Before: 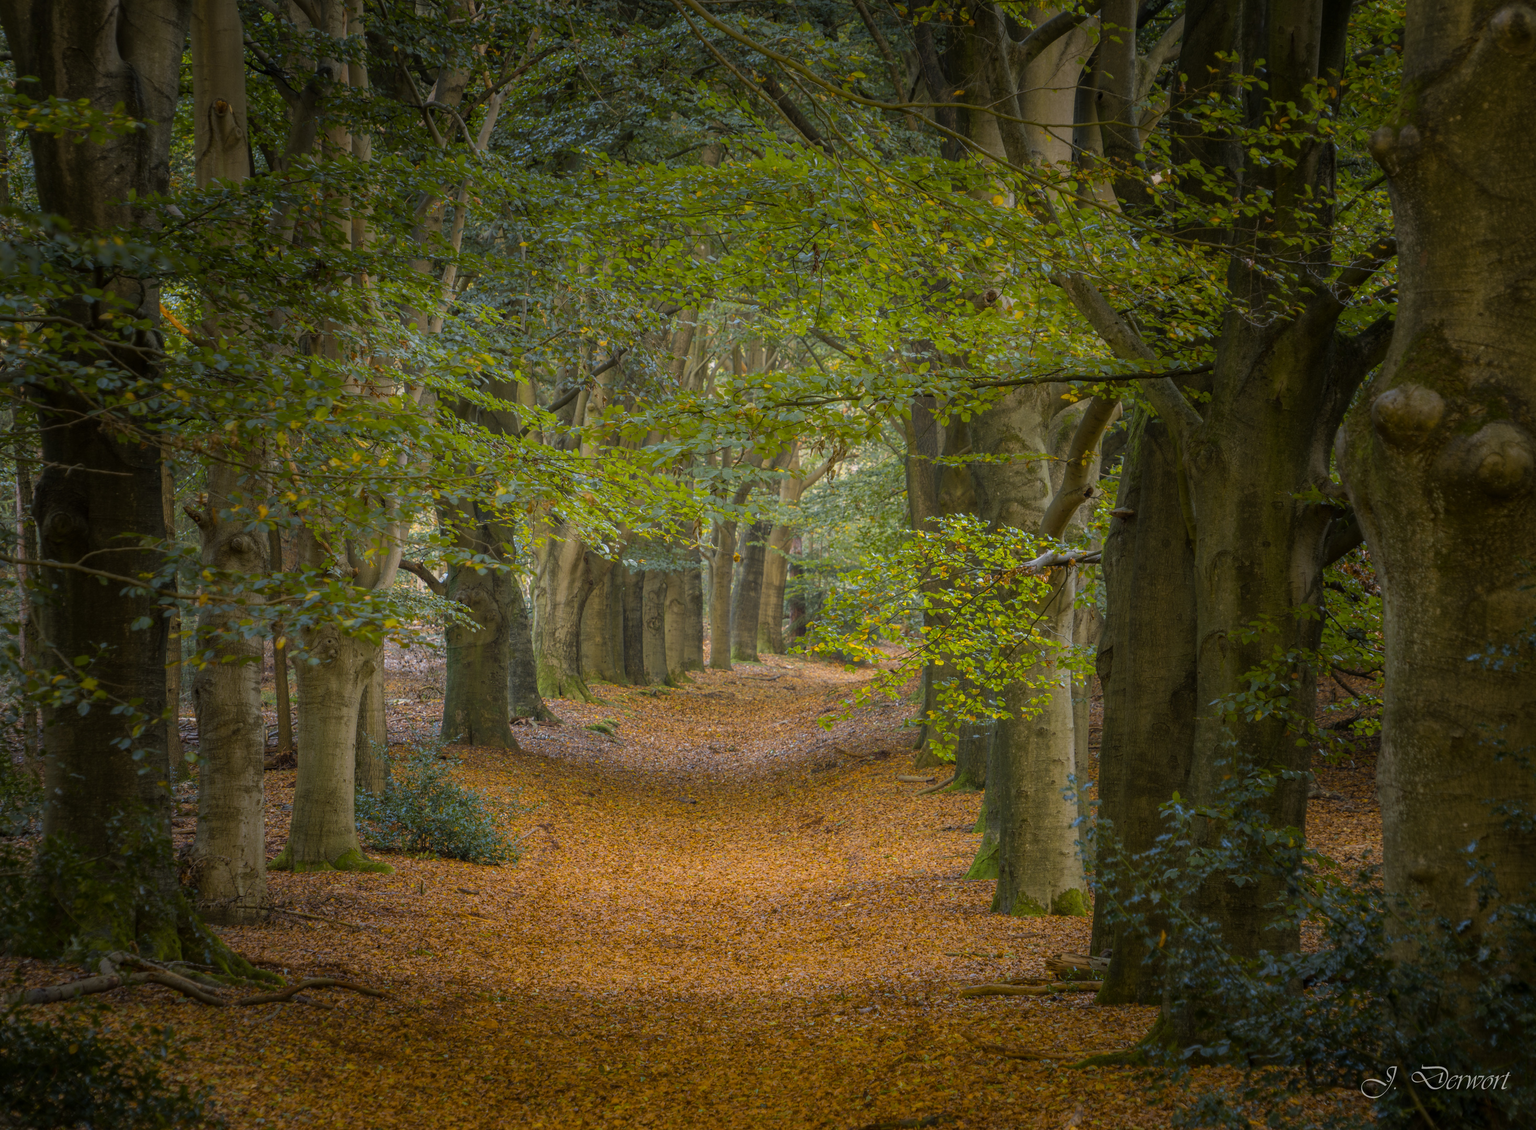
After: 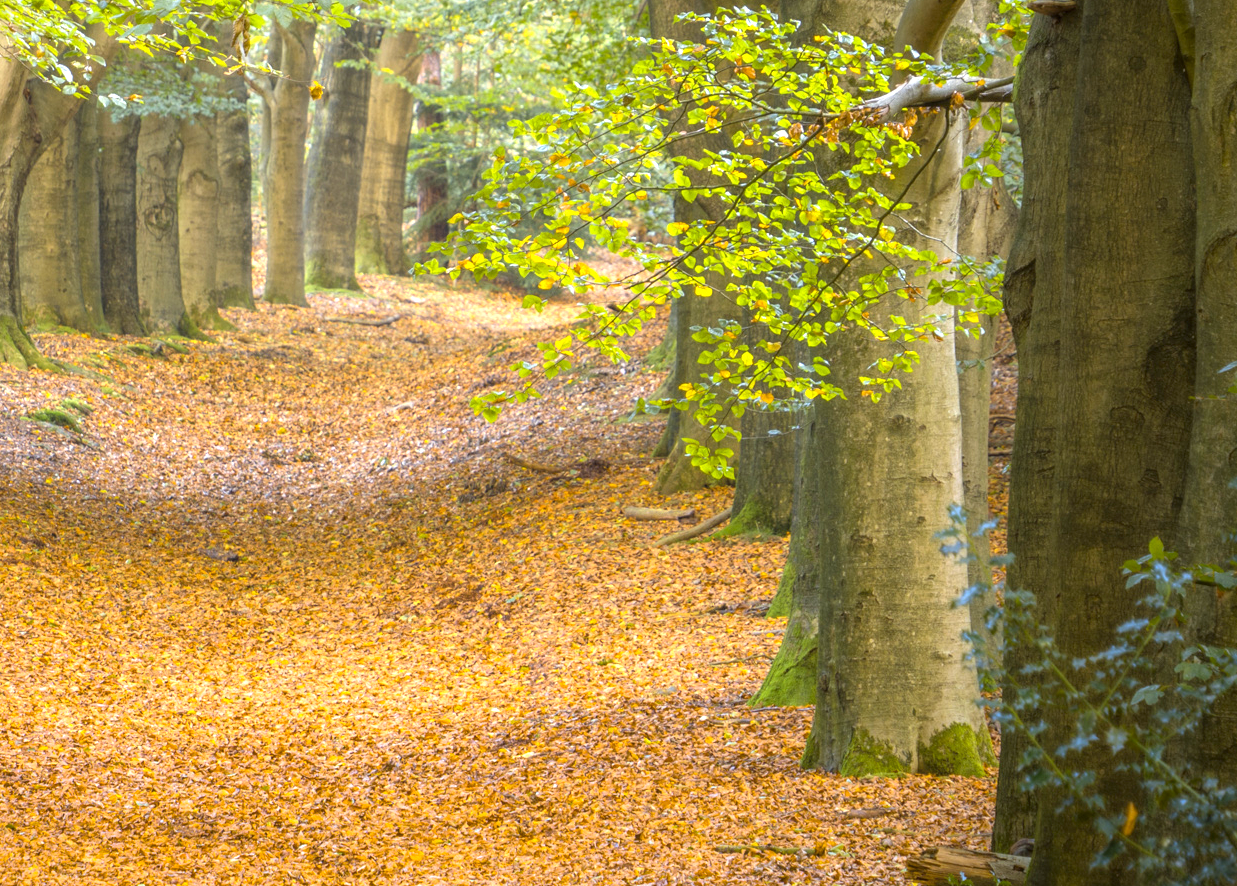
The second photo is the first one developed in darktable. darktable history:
crop: left 37.221%, top 45.169%, right 20.63%, bottom 13.777%
exposure: black level correction 0.001, exposure 1.398 EV, compensate exposure bias true, compensate highlight preservation false
